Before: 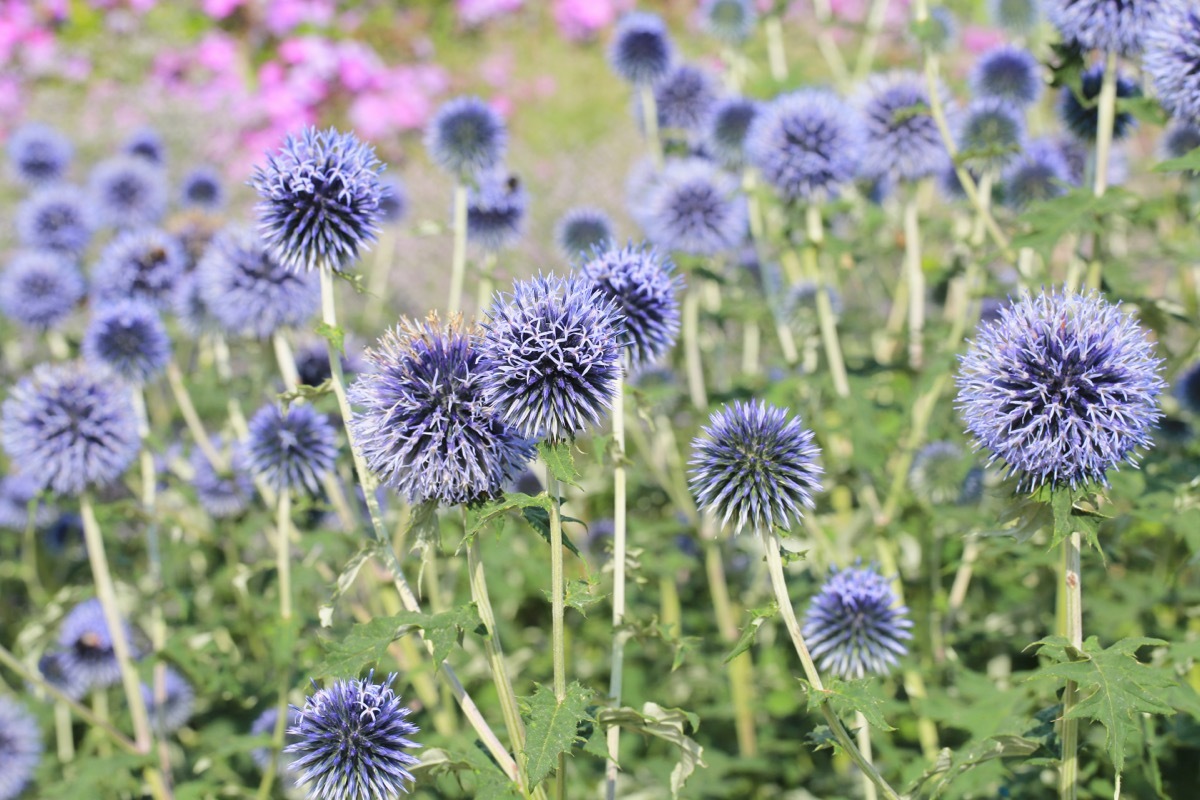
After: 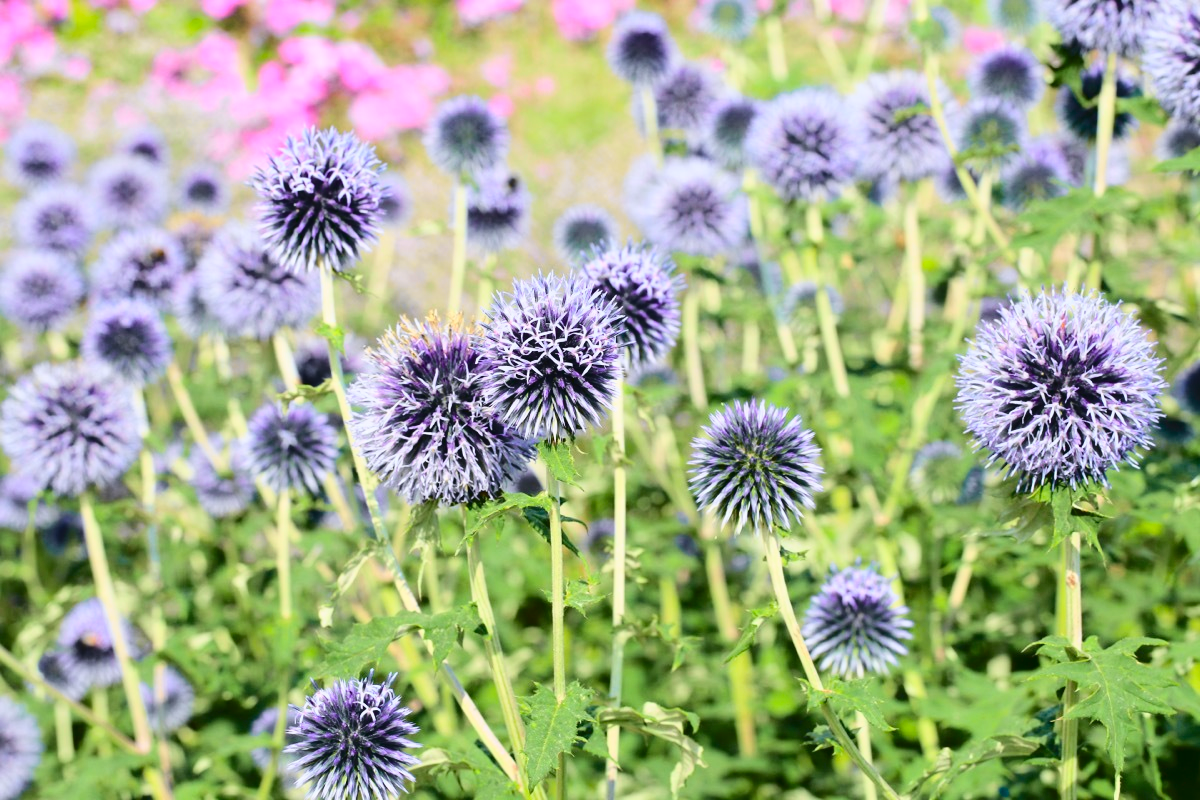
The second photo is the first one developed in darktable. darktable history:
tone curve: curves: ch0 [(0, 0.023) (0.132, 0.075) (0.251, 0.186) (0.441, 0.476) (0.662, 0.757) (0.849, 0.927) (1, 0.99)]; ch1 [(0, 0) (0.447, 0.411) (0.483, 0.469) (0.498, 0.496) (0.518, 0.514) (0.561, 0.59) (0.606, 0.659) (0.657, 0.725) (0.869, 0.916) (1, 1)]; ch2 [(0, 0) (0.307, 0.315) (0.425, 0.438) (0.483, 0.477) (0.503, 0.503) (0.526, 0.553) (0.552, 0.601) (0.615, 0.669) (0.703, 0.797) (0.985, 0.966)], color space Lab, independent channels
